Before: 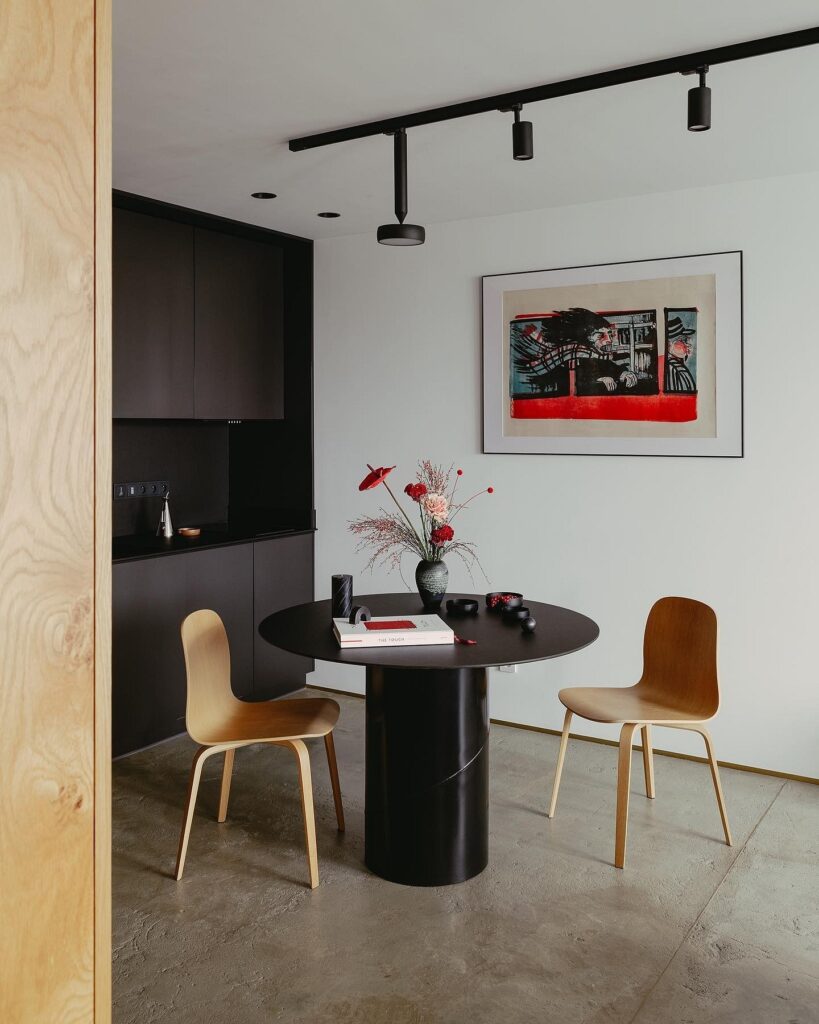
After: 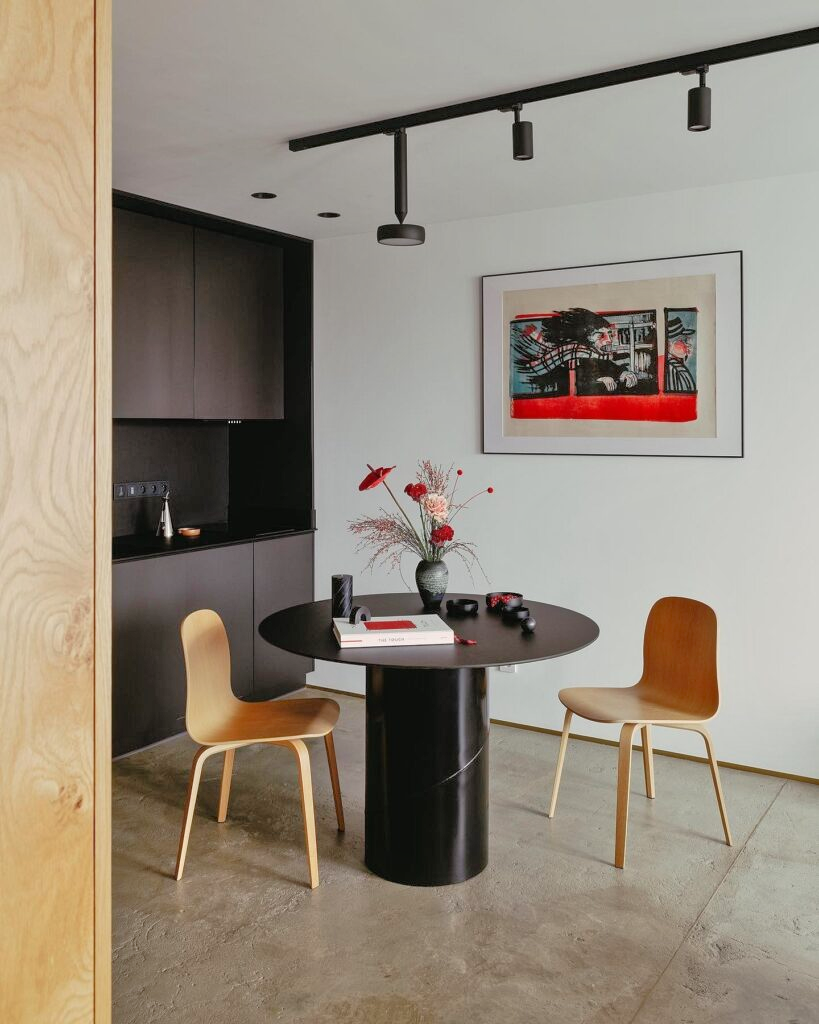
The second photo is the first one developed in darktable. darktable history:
tone equalizer: -7 EV 0.142 EV, -6 EV 0.638 EV, -5 EV 1.16 EV, -4 EV 1.37 EV, -3 EV 1.13 EV, -2 EV 0.6 EV, -1 EV 0.155 EV
